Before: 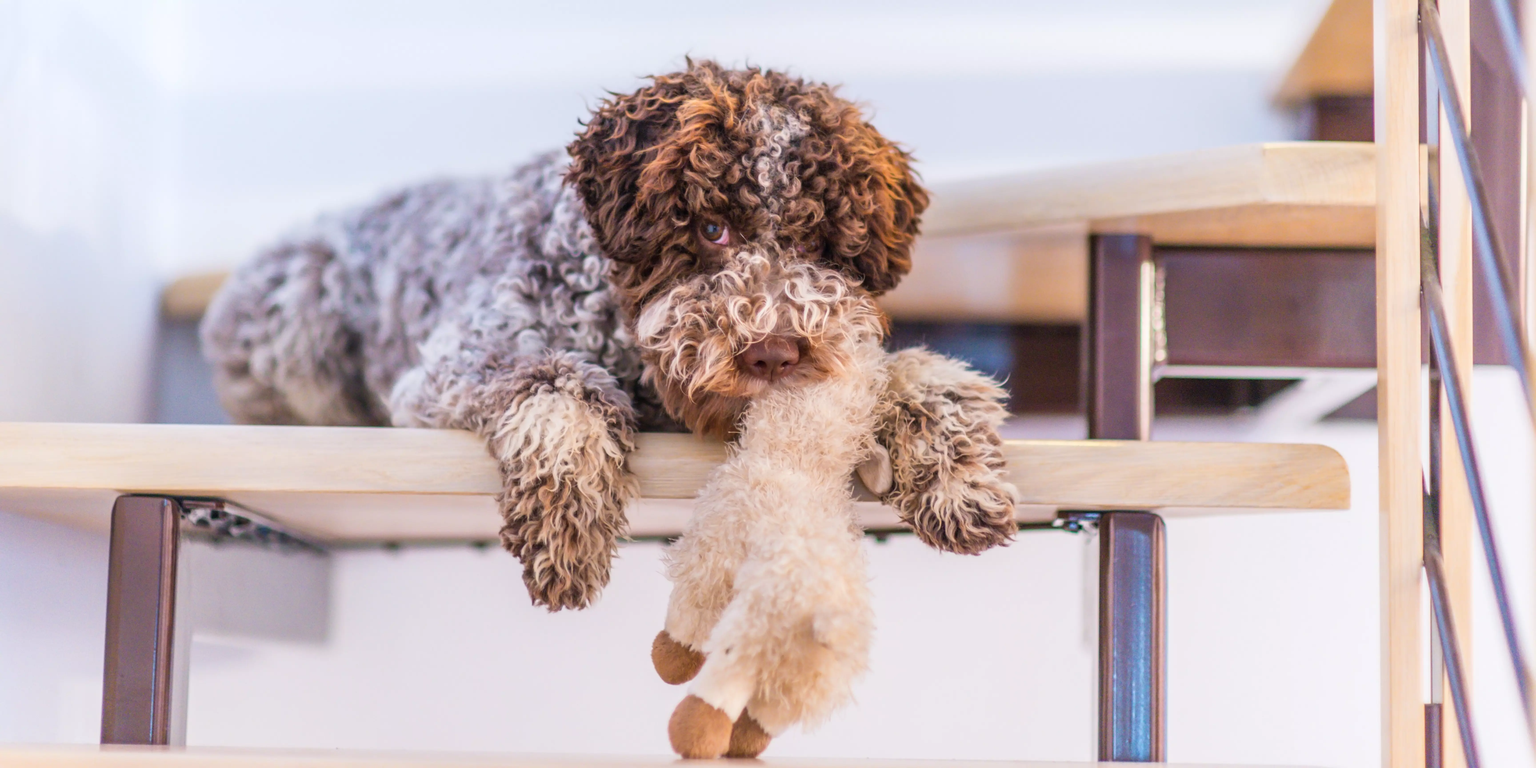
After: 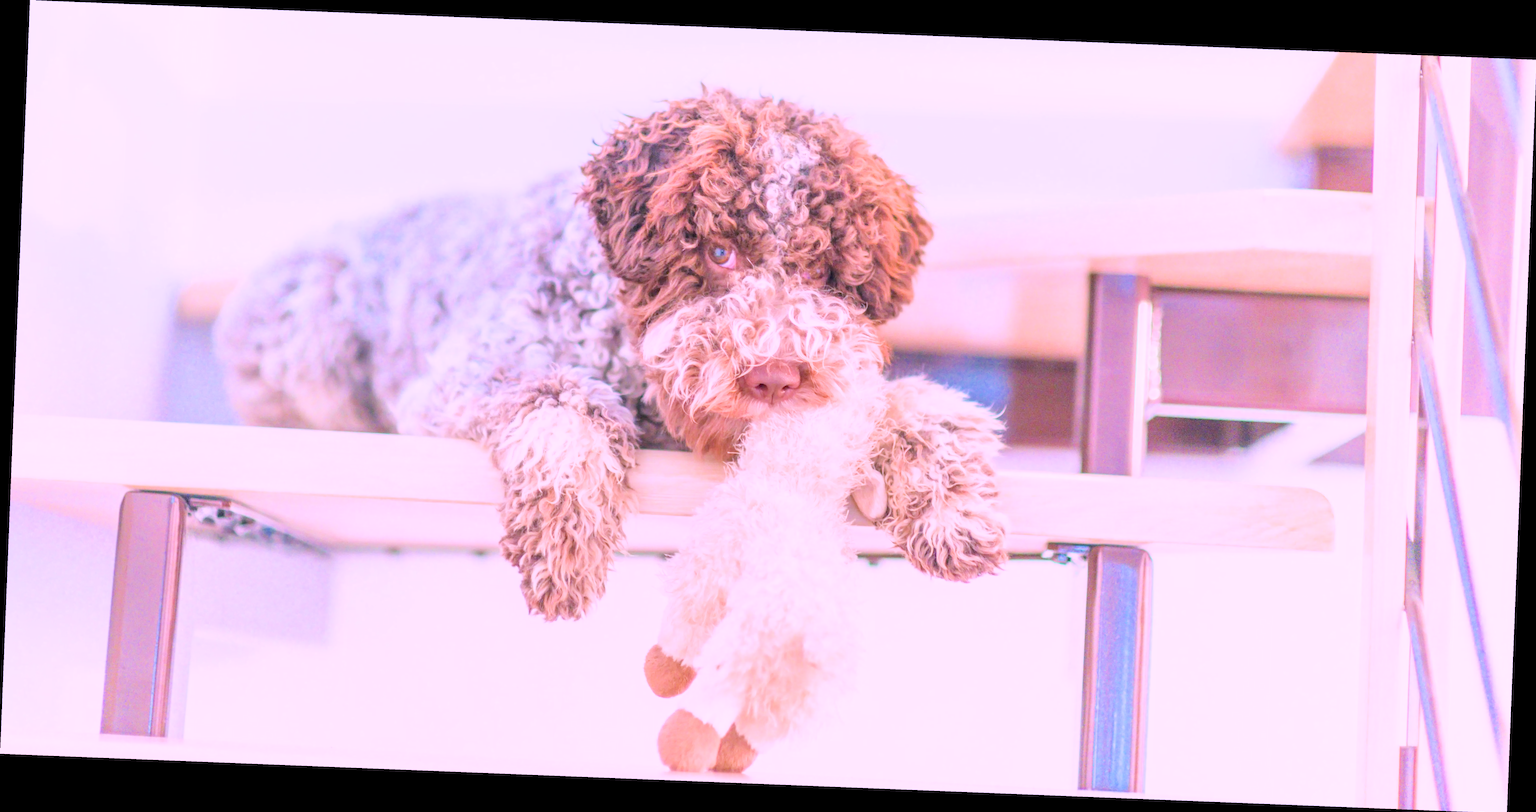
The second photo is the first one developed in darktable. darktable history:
rotate and perspective: rotation 2.27°, automatic cropping off
exposure: exposure -0.064 EV, compensate highlight preservation false
filmic rgb: middle gray luminance 2.5%, black relative exposure -10 EV, white relative exposure 7 EV, threshold 6 EV, dynamic range scaling 10%, target black luminance 0%, hardness 3.19, latitude 44.39%, contrast 0.682, highlights saturation mix 5%, shadows ↔ highlights balance 13.63%, add noise in highlights 0, color science v3 (2019), use custom middle-gray values true, iterations of high-quality reconstruction 0, contrast in highlights soft, enable highlight reconstruction true
color correction: highlights a* 15.46, highlights b* -20.56
